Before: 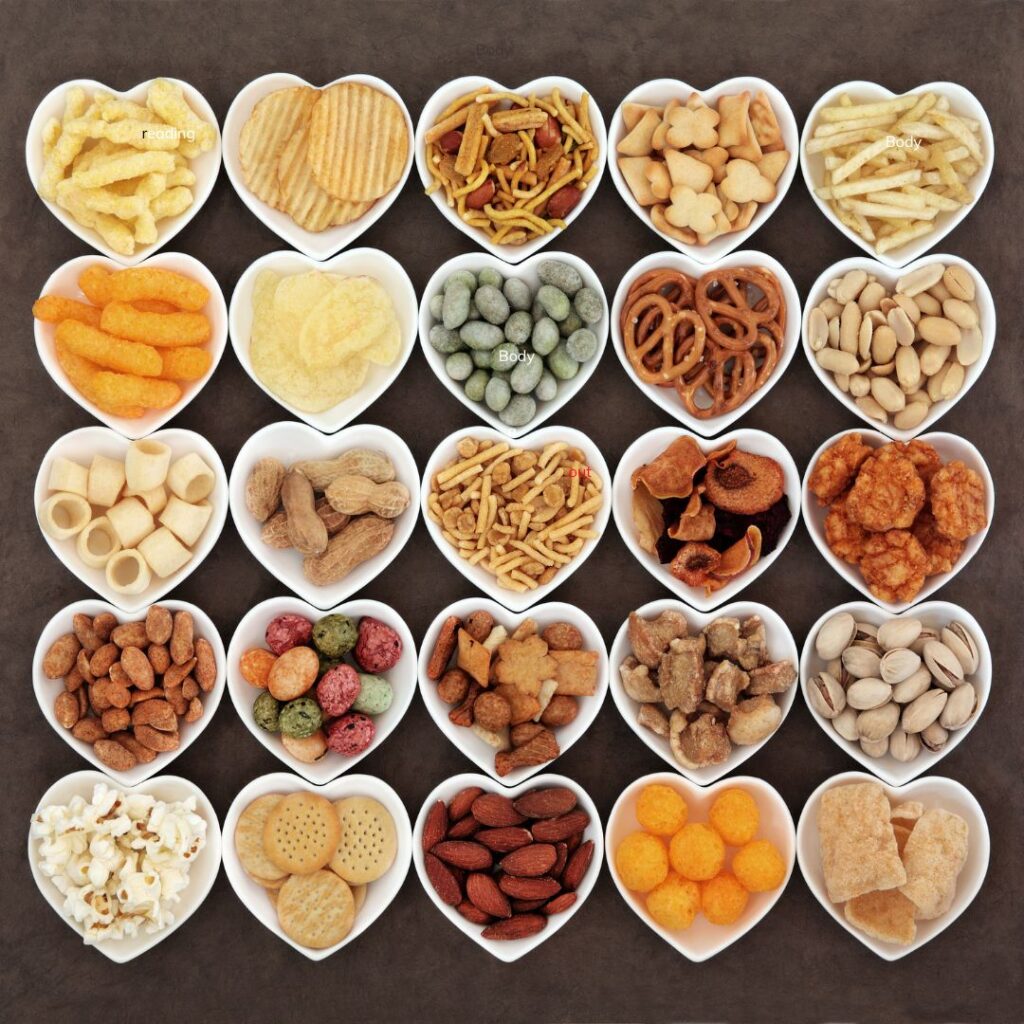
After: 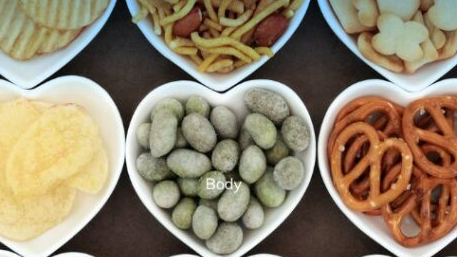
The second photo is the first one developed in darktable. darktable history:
crop: left 28.64%, top 16.832%, right 26.637%, bottom 58.055%
graduated density: density 2.02 EV, hardness 44%, rotation 0.374°, offset 8.21, hue 208.8°, saturation 97%
